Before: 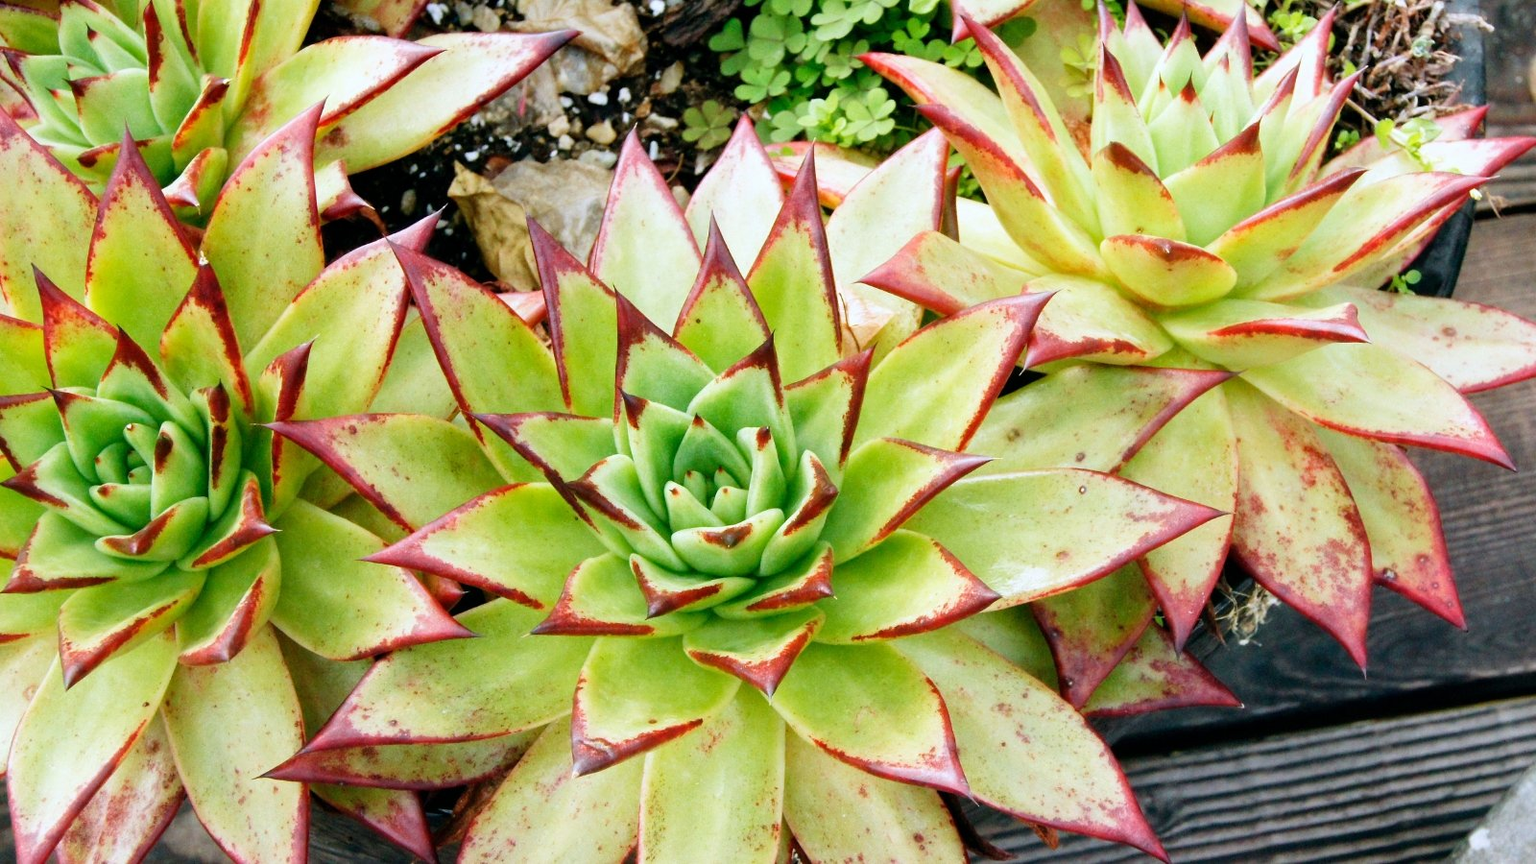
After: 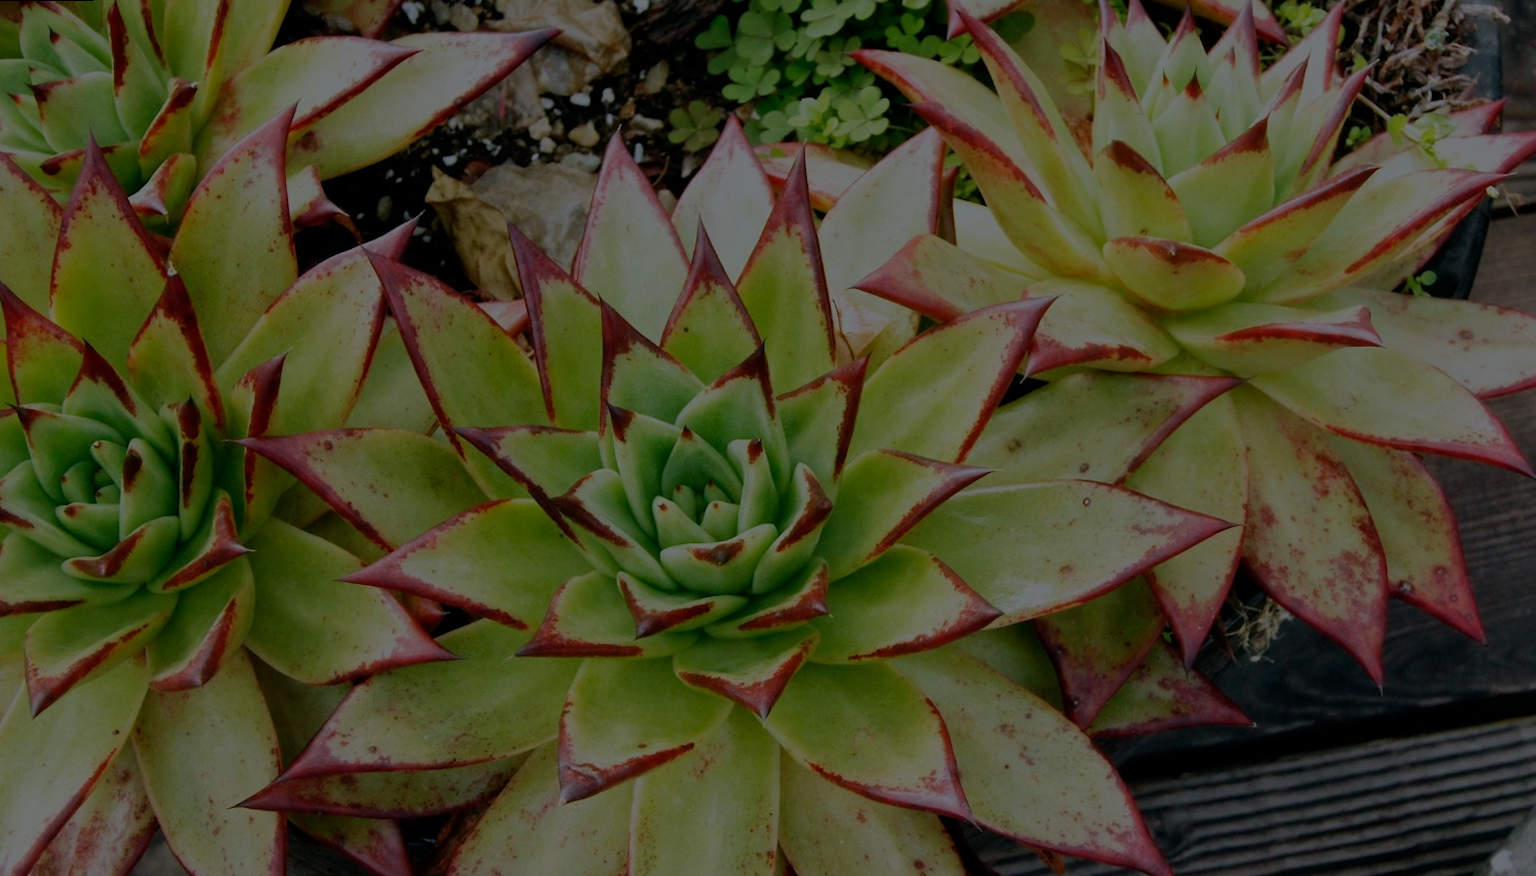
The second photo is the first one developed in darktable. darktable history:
crop and rotate: left 1.774%, right 0.633%, bottom 1.28%
rotate and perspective: rotation -0.45°, automatic cropping original format, crop left 0.008, crop right 0.992, crop top 0.012, crop bottom 0.988
exposure: exposure -2.446 EV, compensate highlight preservation false
